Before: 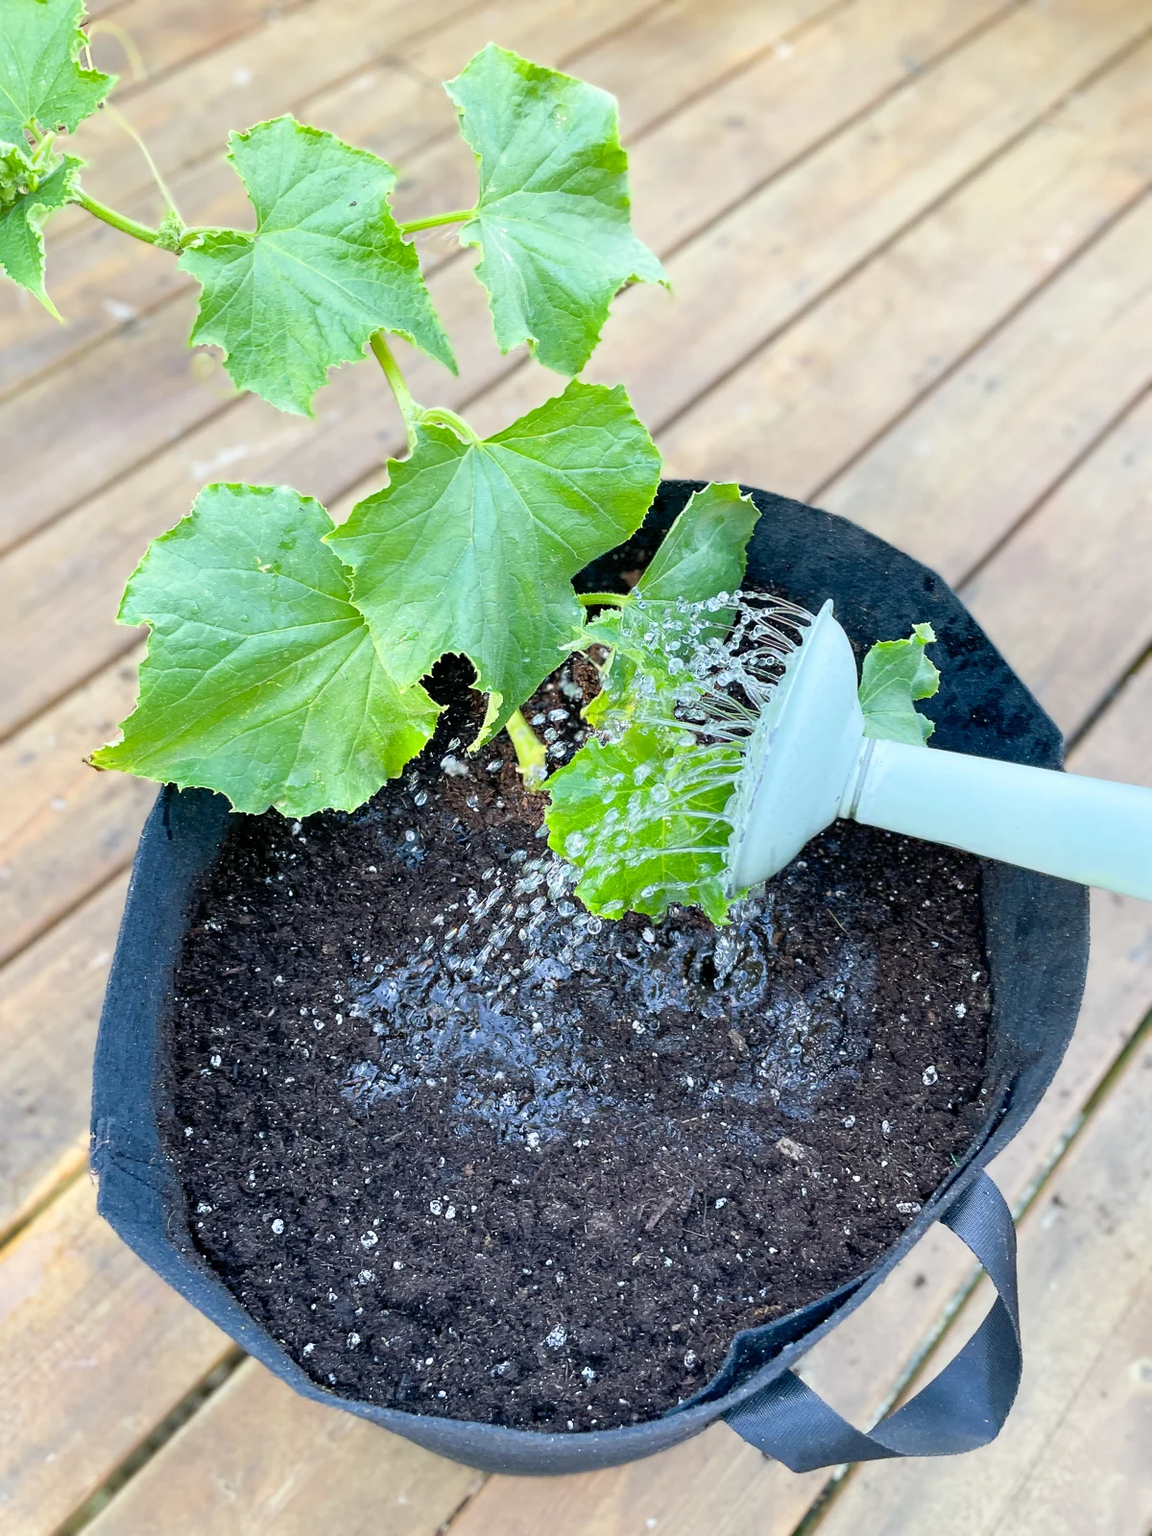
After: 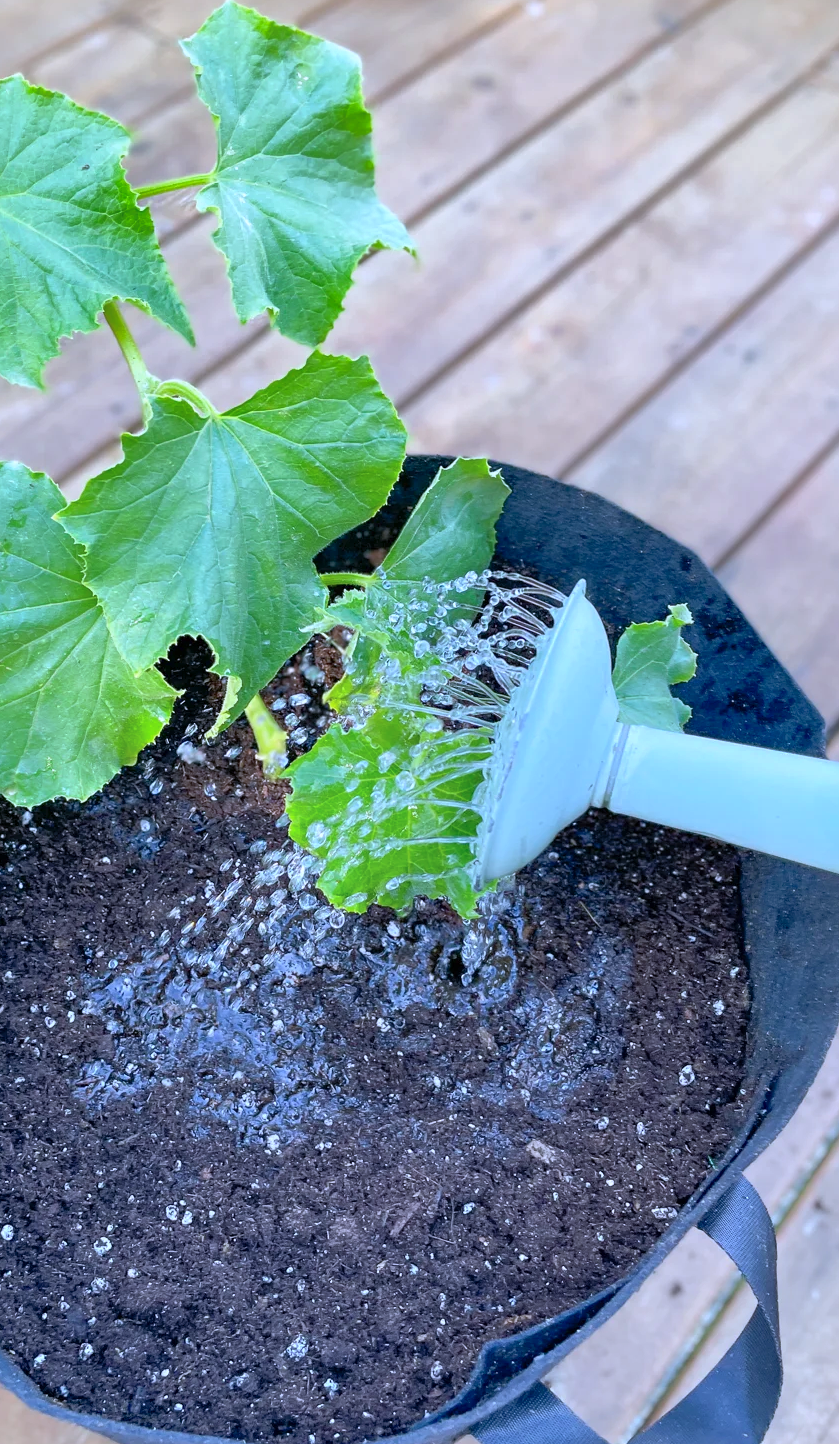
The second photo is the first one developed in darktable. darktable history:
shadows and highlights: on, module defaults
color calibration: illuminant custom, x 0.373, y 0.389, temperature 4262.6 K
crop and rotate: left 23.546%, top 2.838%, right 6.458%, bottom 6.902%
